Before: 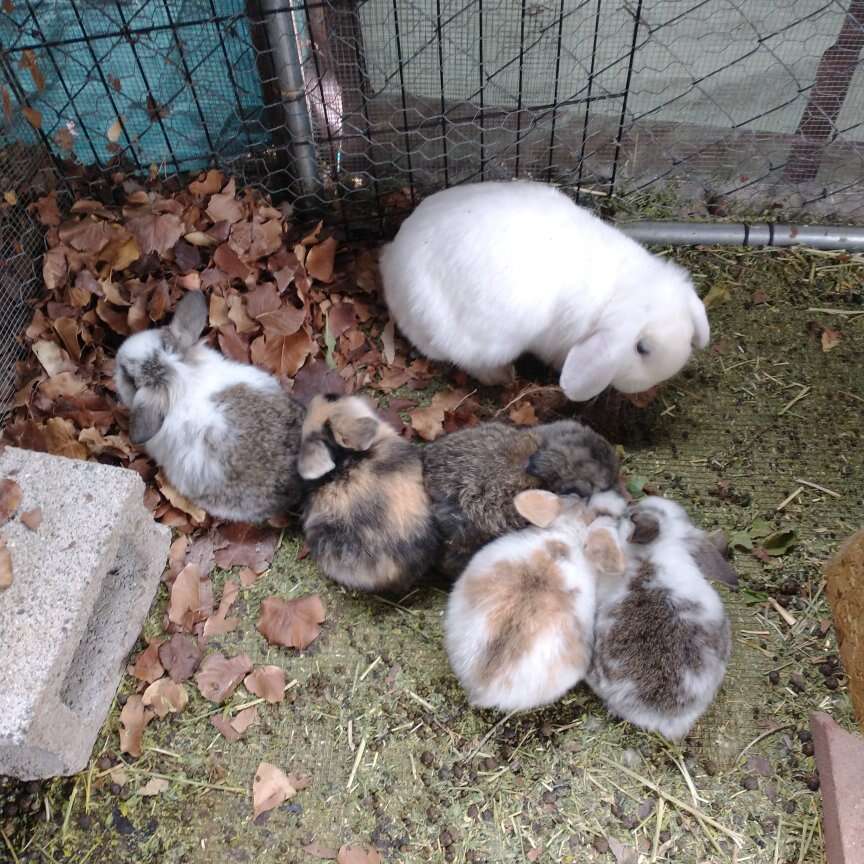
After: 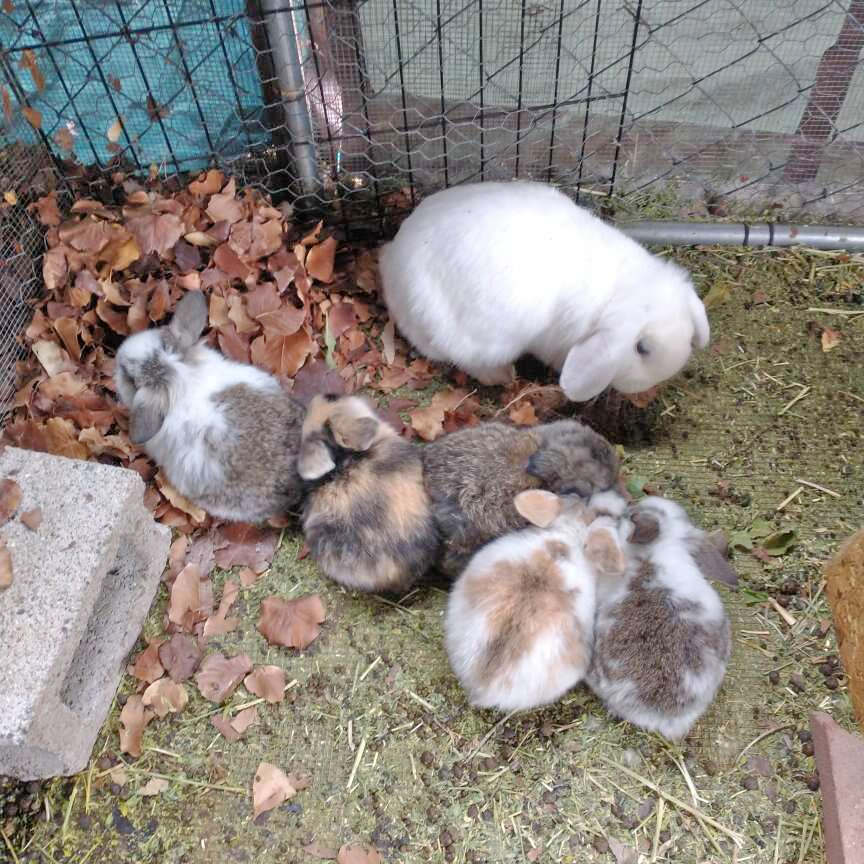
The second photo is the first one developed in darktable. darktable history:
tone equalizer: -7 EV 0.144 EV, -6 EV 0.628 EV, -5 EV 1.16 EV, -4 EV 1.3 EV, -3 EV 1.14 EV, -2 EV 0.6 EV, -1 EV 0.153 EV
